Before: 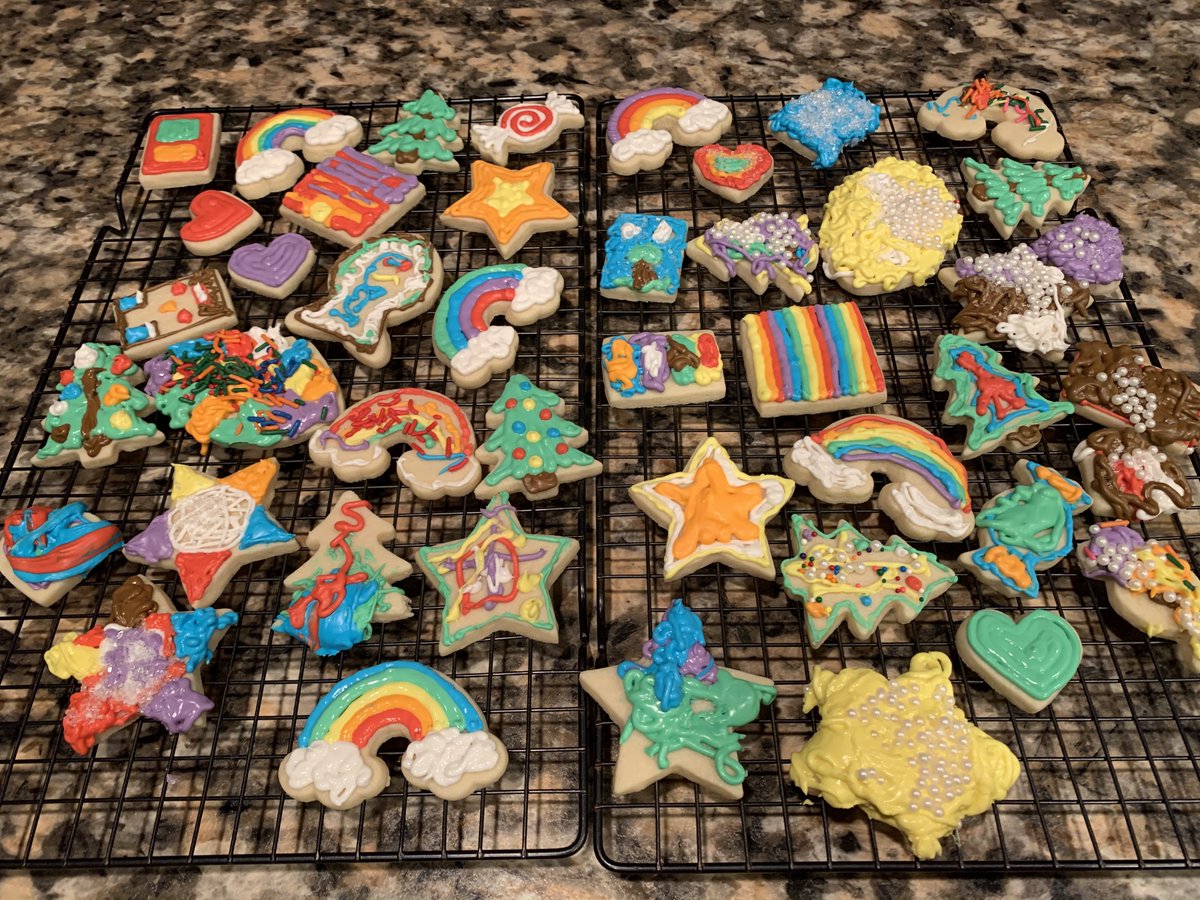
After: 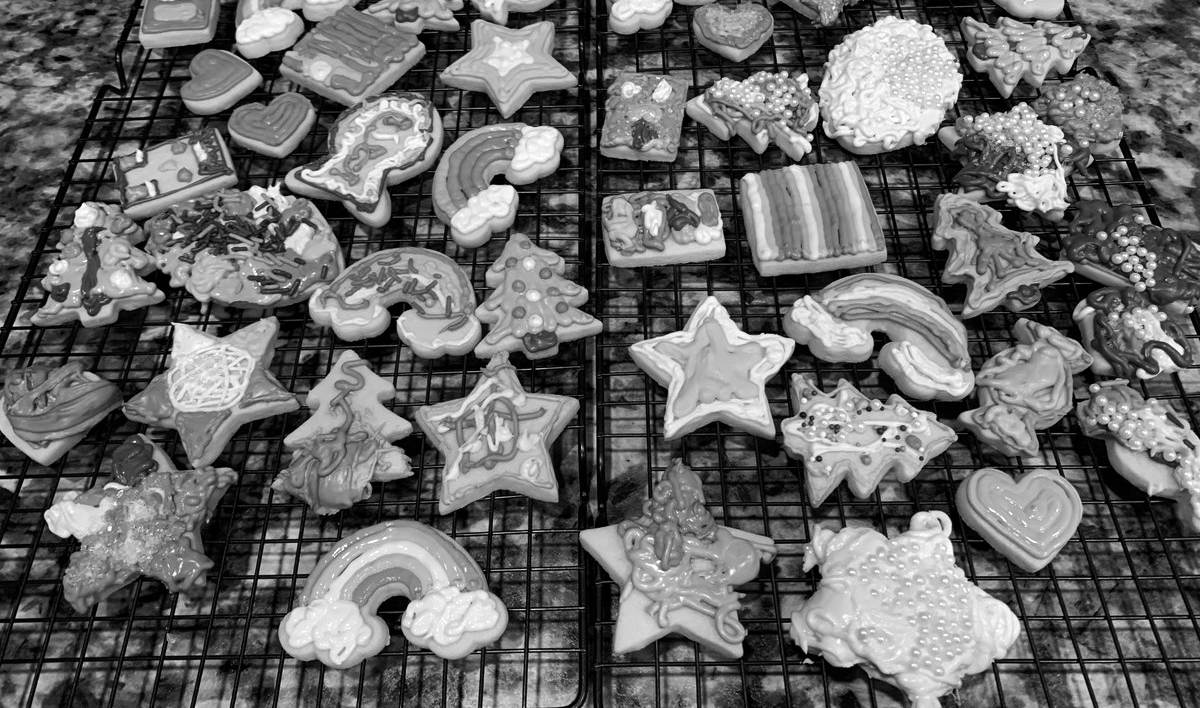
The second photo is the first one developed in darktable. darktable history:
color balance rgb: shadows lift › luminance -20%, power › hue 72.24°, highlights gain › luminance 15%, global offset › hue 171.6°, perceptual saturation grading › highlights -15%, perceptual saturation grading › shadows 25%, global vibrance 30%, contrast 10%
crop and rotate: top 15.774%, bottom 5.506%
monochrome: a -92.57, b 58.91
